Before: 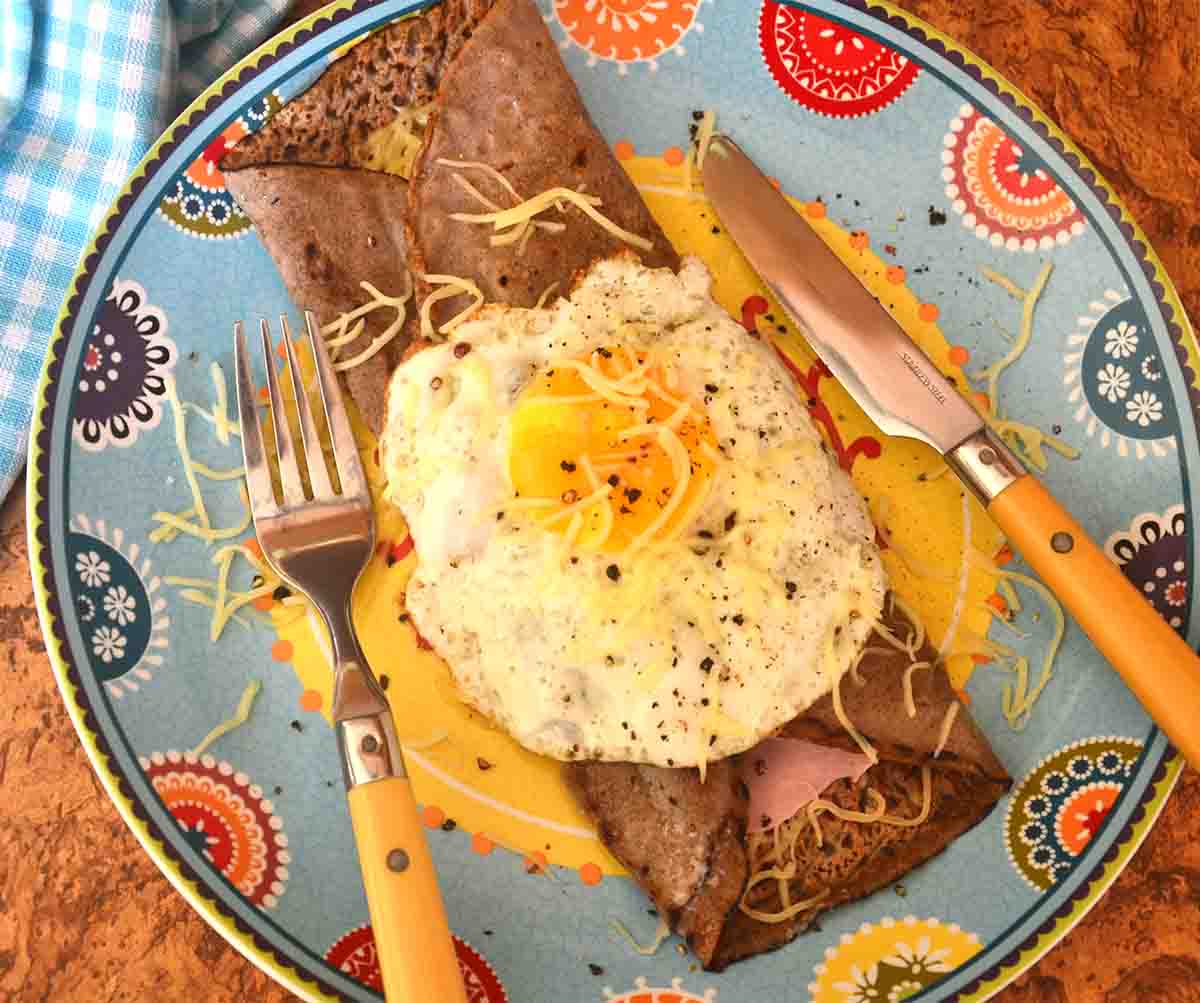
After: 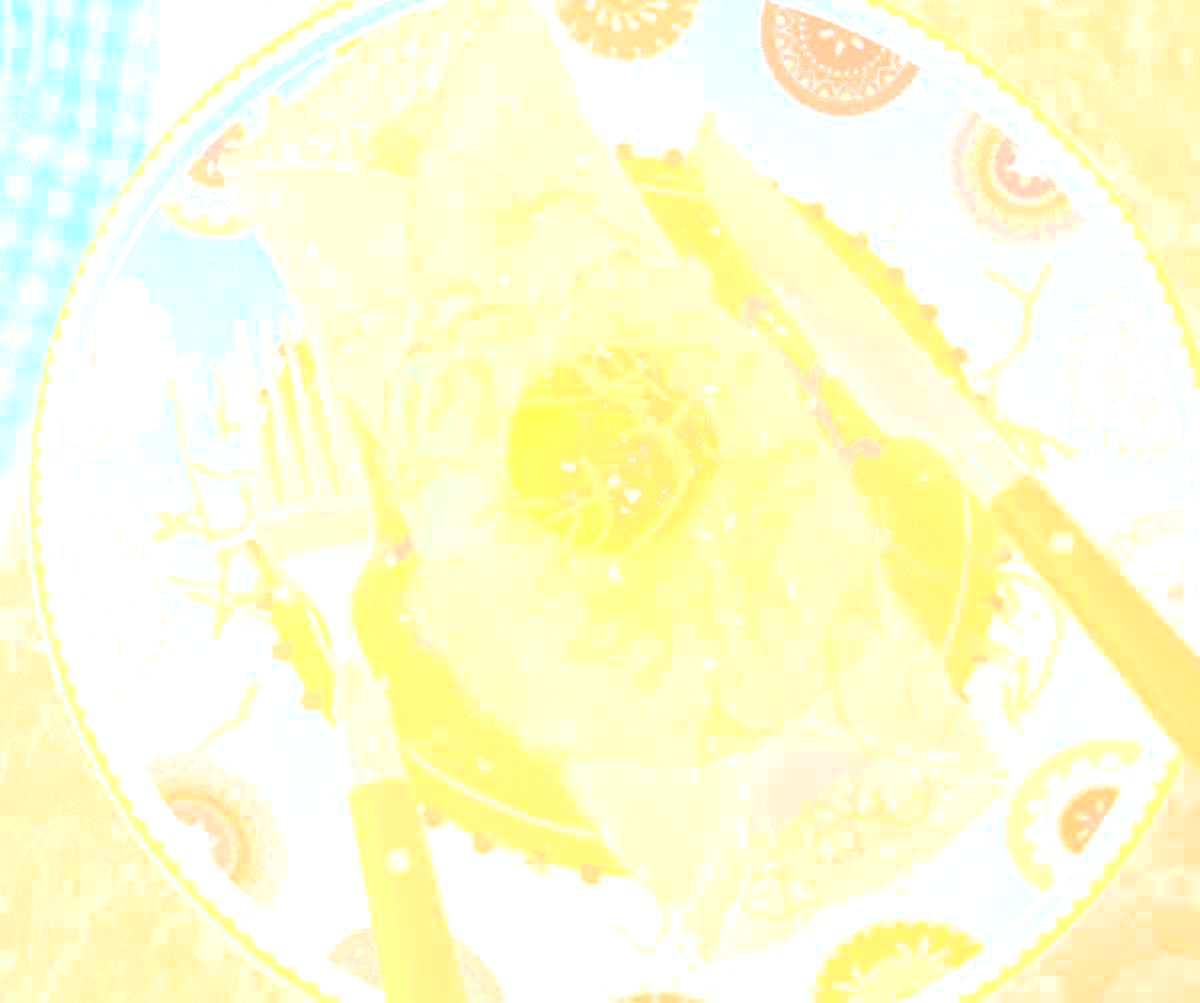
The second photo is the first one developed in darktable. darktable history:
bloom: size 85%, threshold 5%, strength 85%
color correction: highlights a* -3.28, highlights b* -6.24, shadows a* 3.1, shadows b* 5.19
